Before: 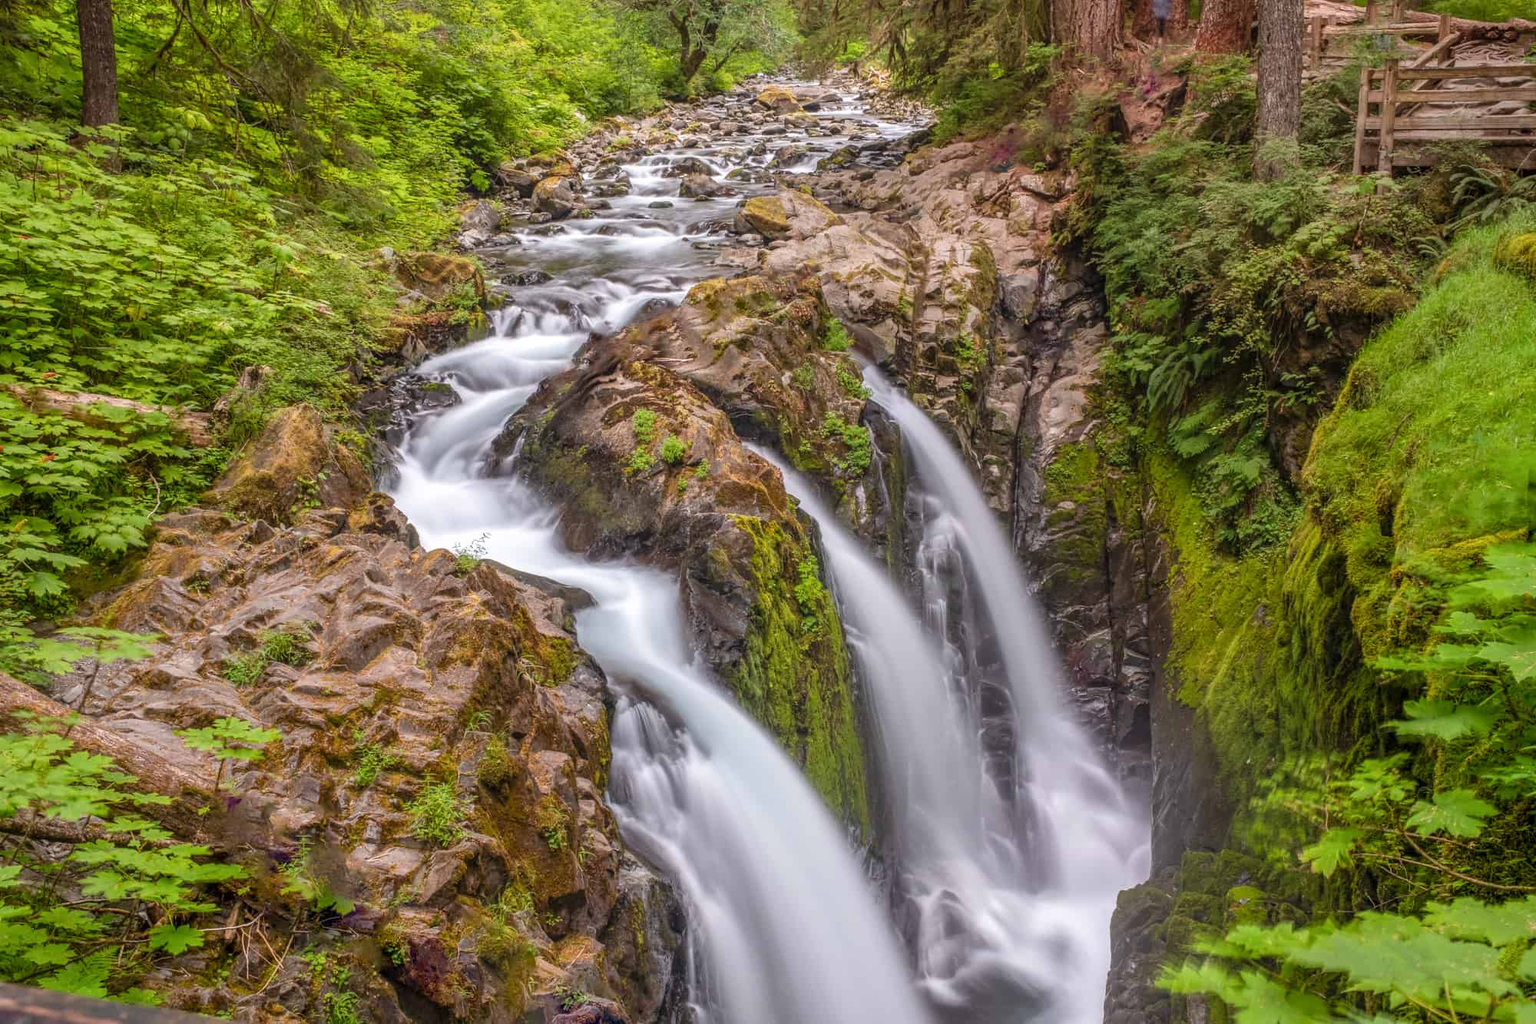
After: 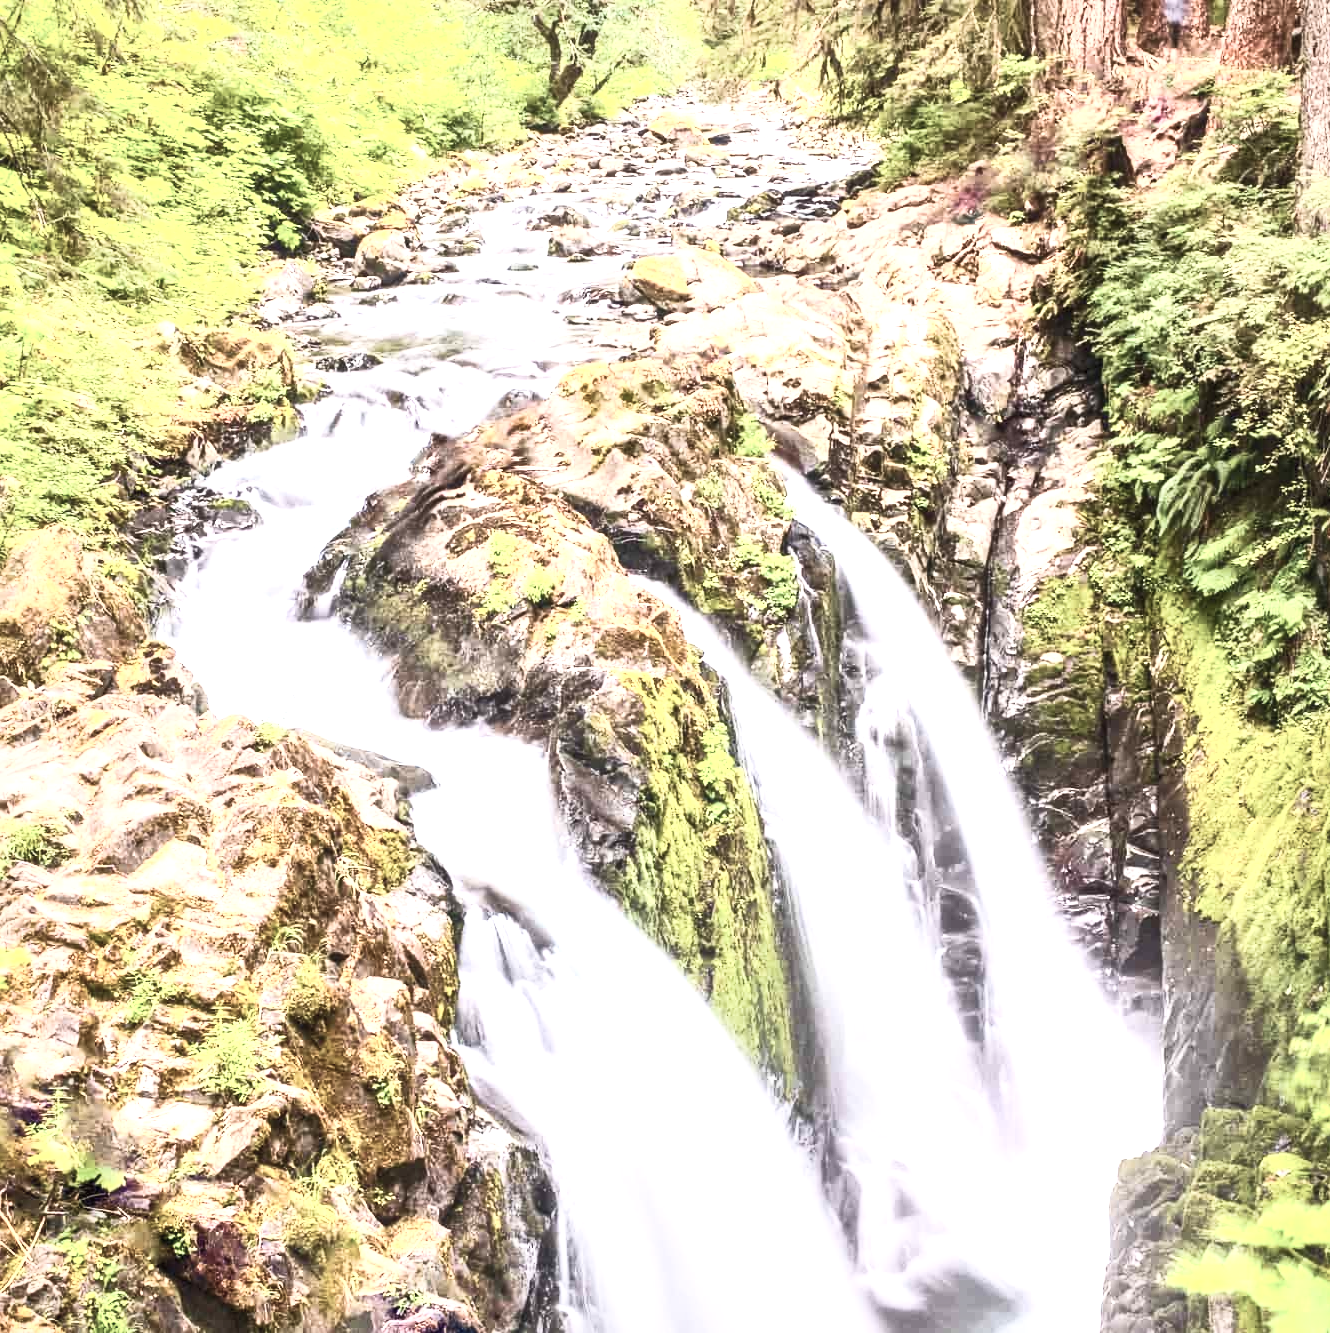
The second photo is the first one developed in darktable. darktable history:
exposure: black level correction 0, exposure 1.1 EV, compensate exposure bias true, compensate highlight preservation false
contrast brightness saturation: contrast 0.57, brightness 0.57, saturation -0.34
crop: left 16.899%, right 16.556%
velvia: on, module defaults
local contrast: mode bilateral grid, contrast 100, coarseness 100, detail 165%, midtone range 0.2
